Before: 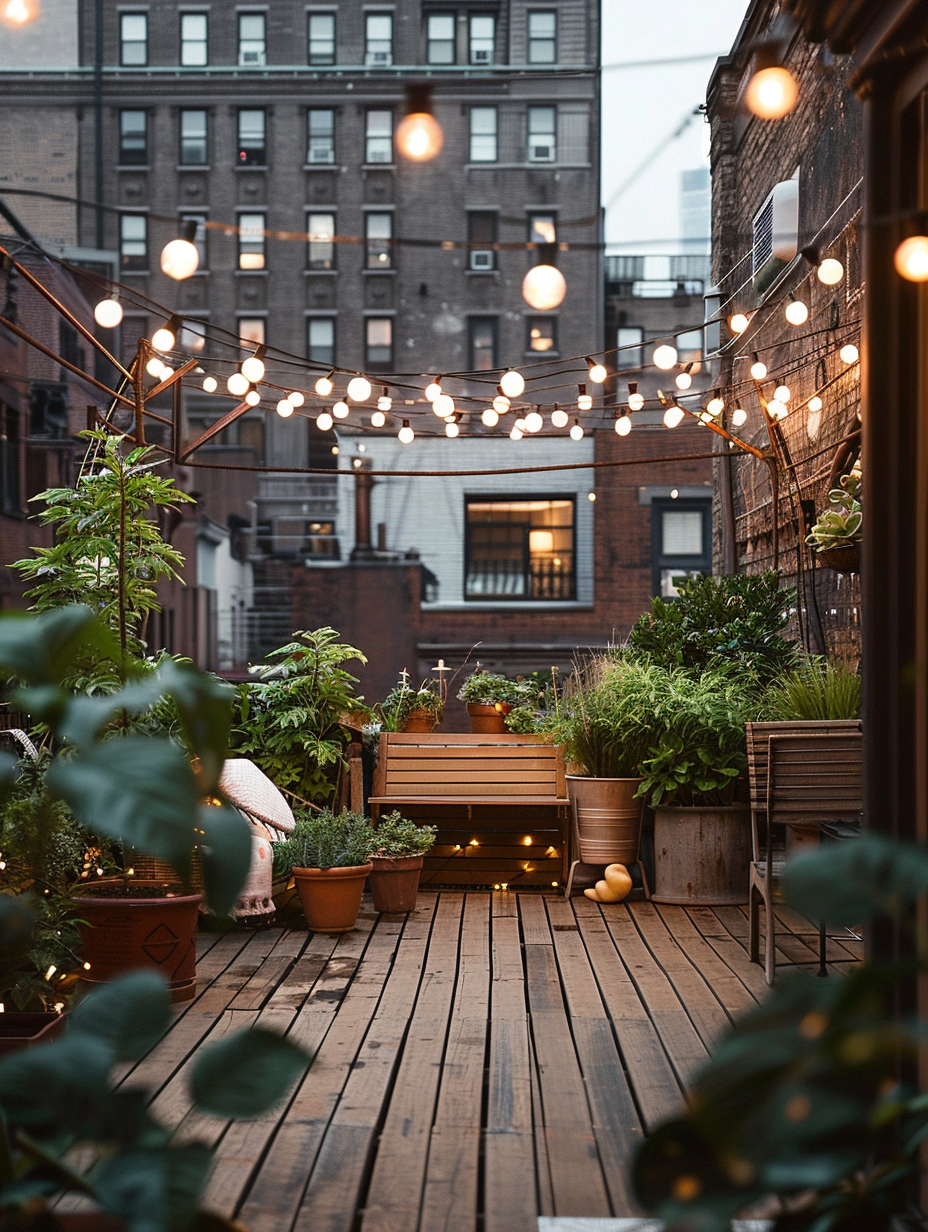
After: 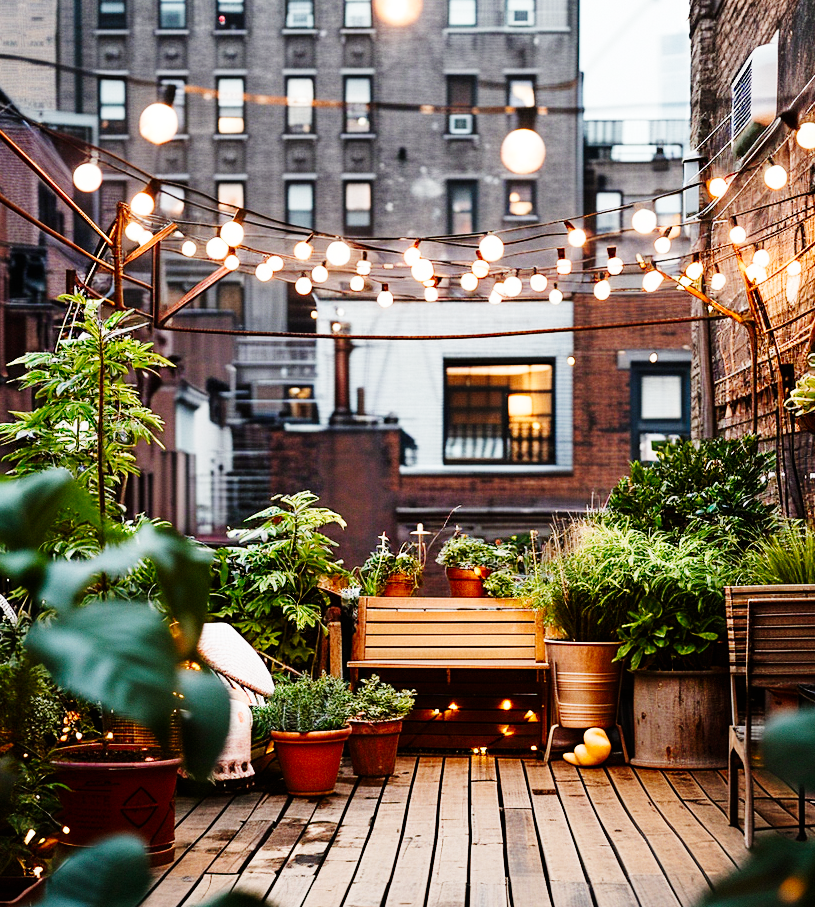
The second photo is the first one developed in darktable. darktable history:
crop and rotate: left 2.364%, top 11.101%, right 9.716%, bottom 15.228%
tone curve: curves: ch0 [(0, 0) (0.004, 0) (0.133, 0.071) (0.325, 0.456) (0.832, 0.957) (1, 1)], preserve colors none
